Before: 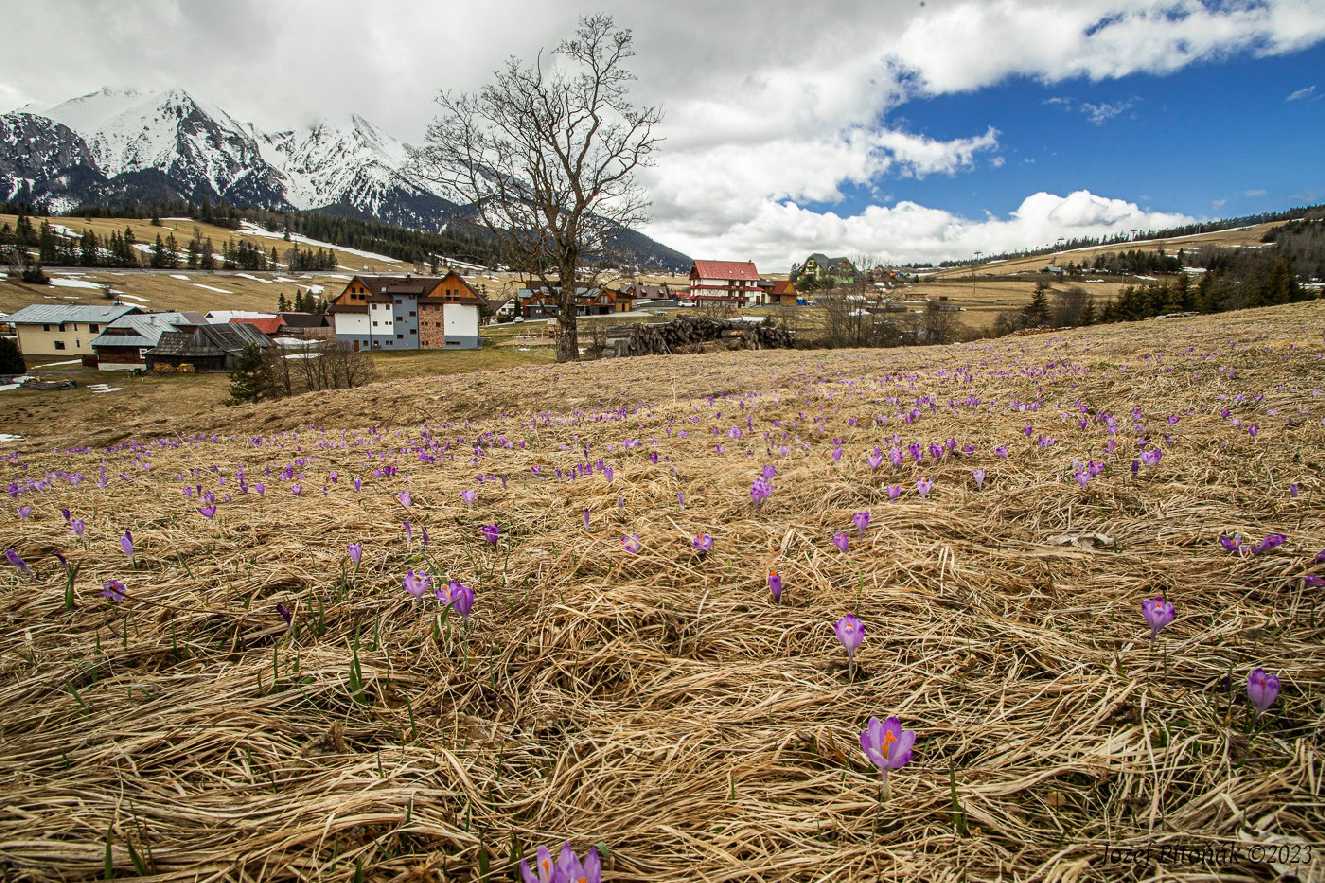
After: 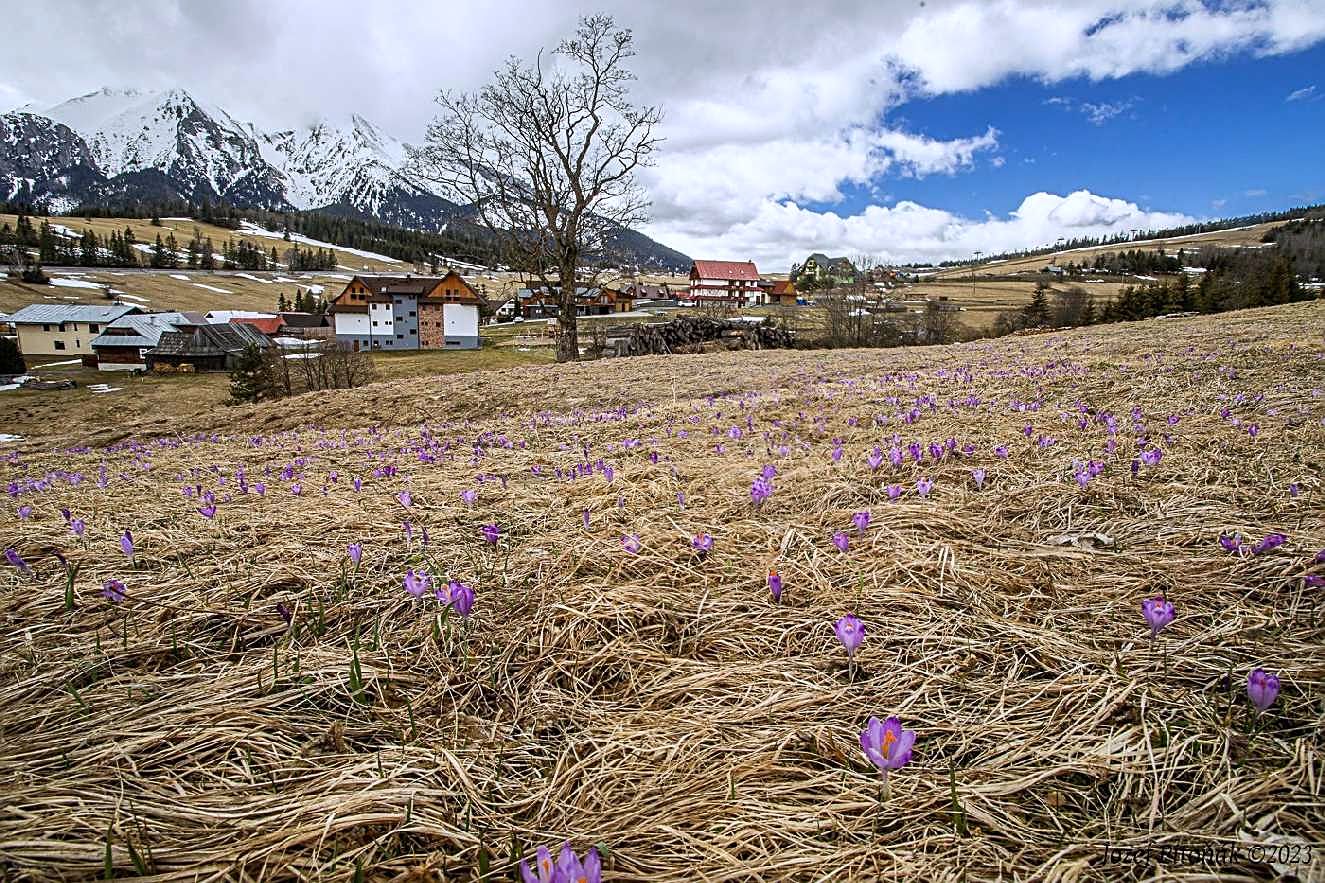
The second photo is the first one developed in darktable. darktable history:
sharpen: on, module defaults
white balance: red 0.967, blue 1.119, emerald 0.756
